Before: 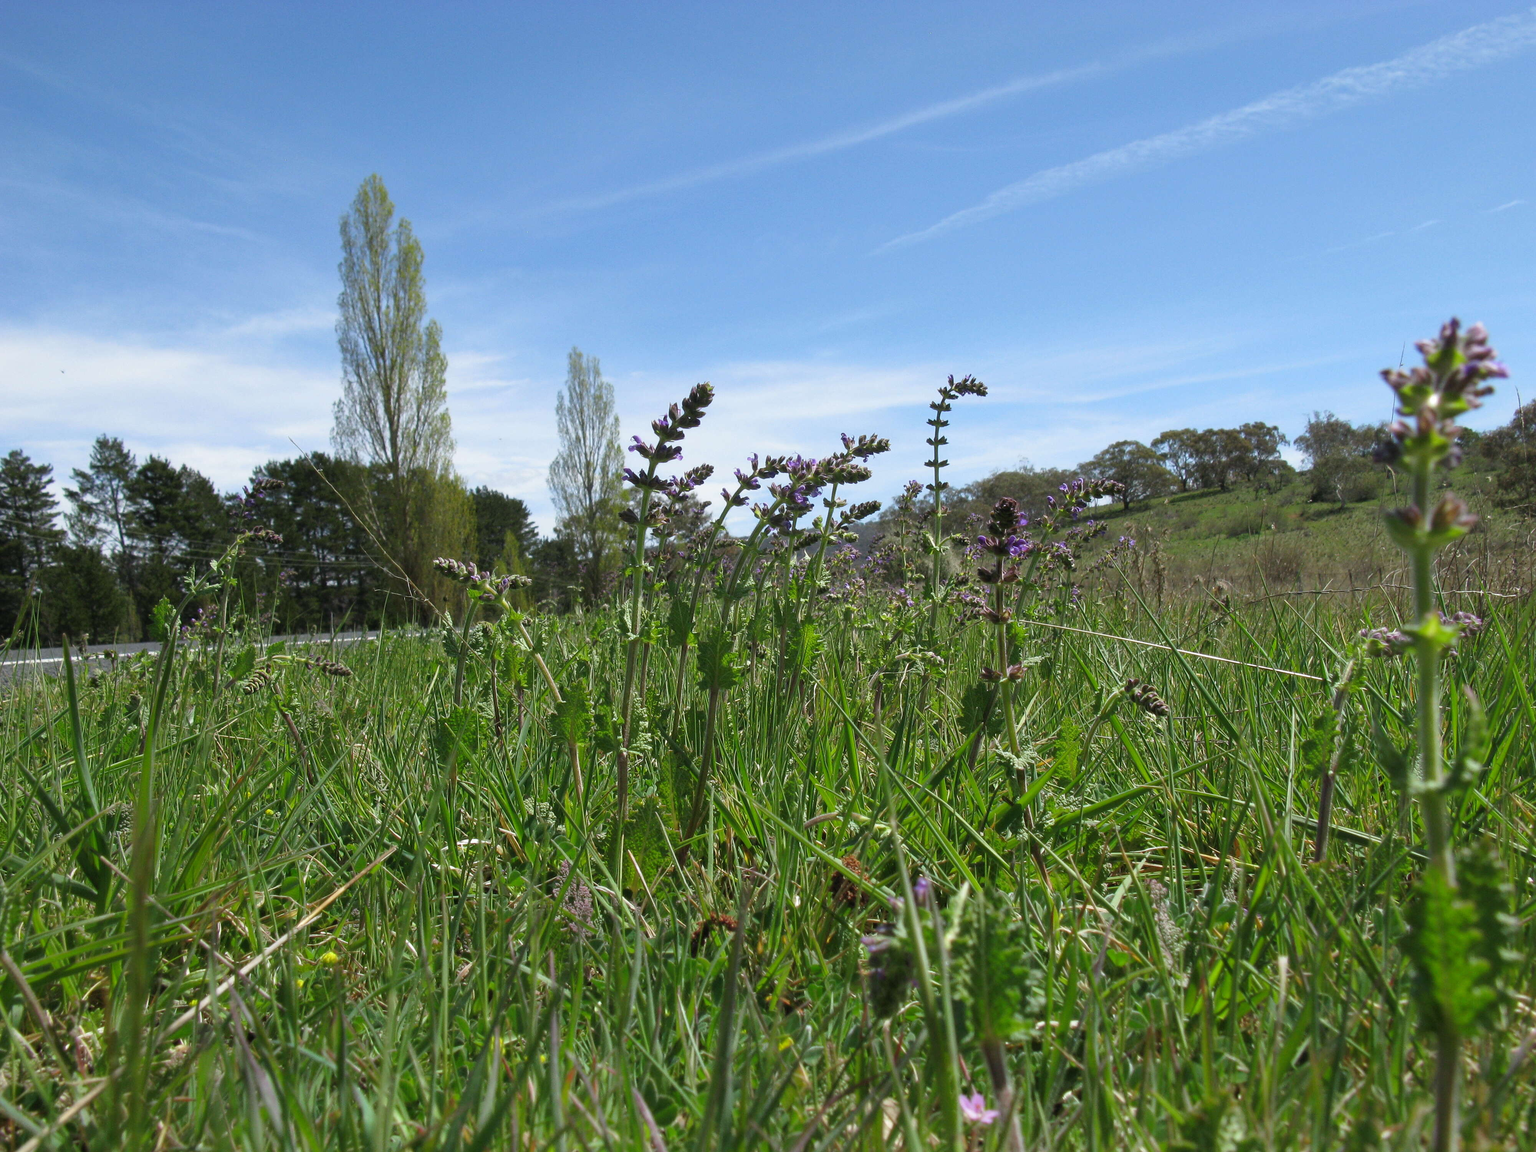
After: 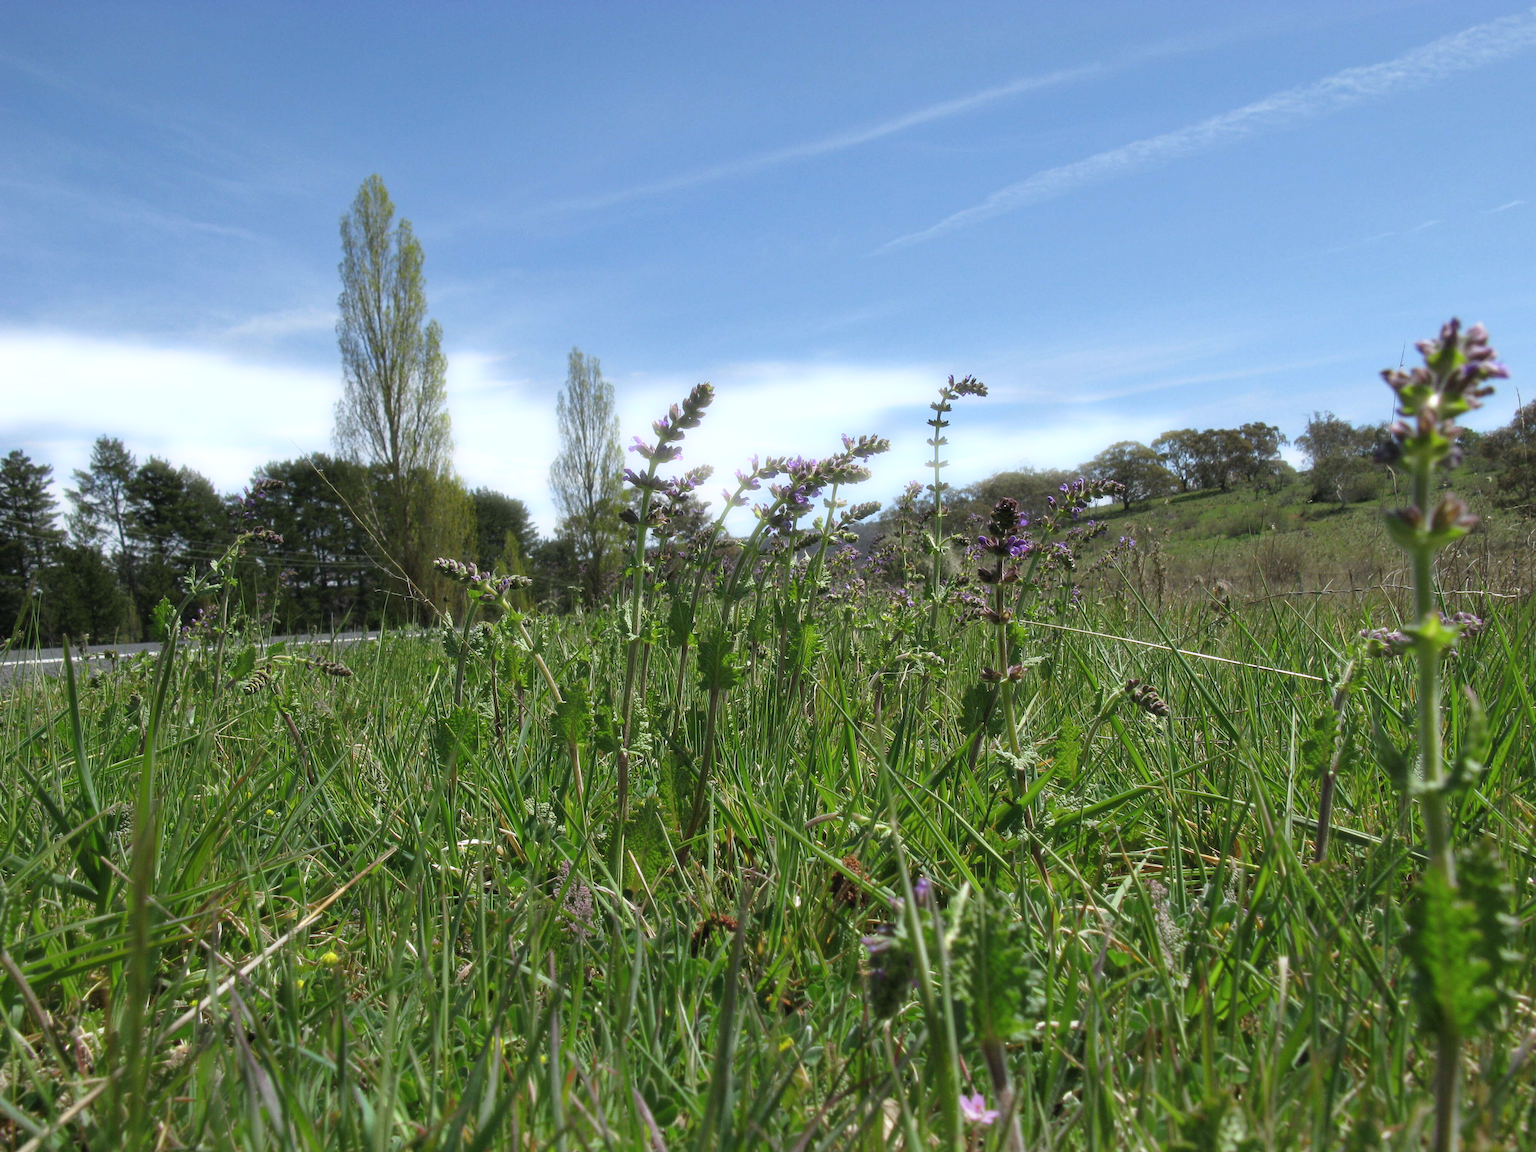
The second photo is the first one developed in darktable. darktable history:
bloom: size 5%, threshold 95%, strength 15%
contrast brightness saturation: saturation -0.05
